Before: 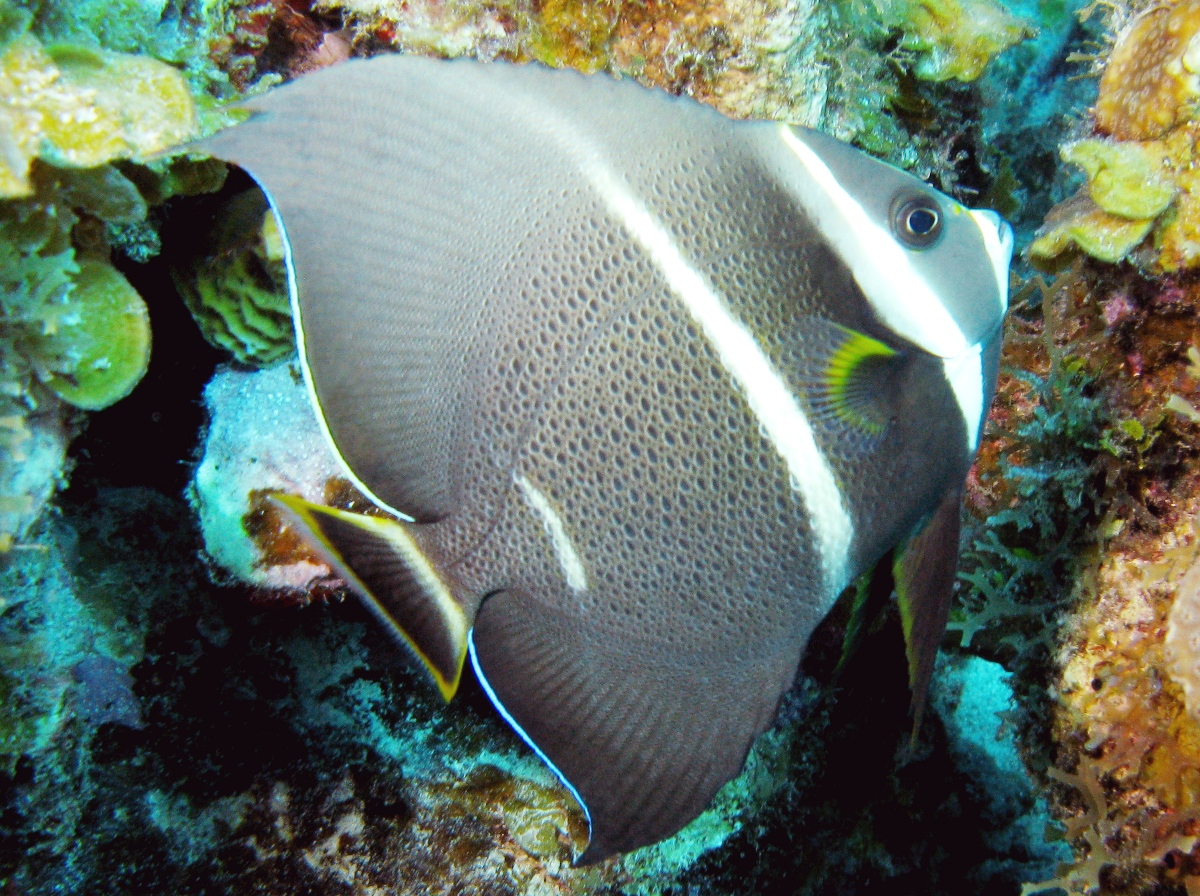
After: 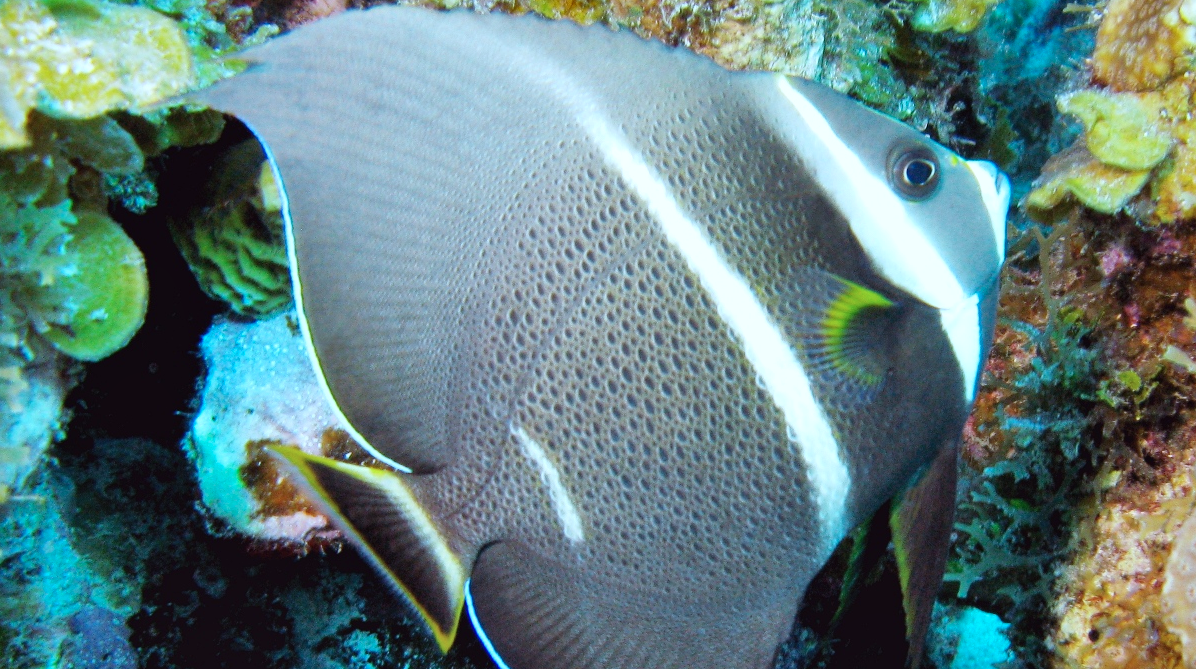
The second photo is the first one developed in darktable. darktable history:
shadows and highlights: low approximation 0.01, soften with gaussian
color calibration: illuminant as shot in camera, x 0.369, y 0.376, temperature 4326.31 K
crop: left 0.31%, top 5.553%, bottom 19.777%
